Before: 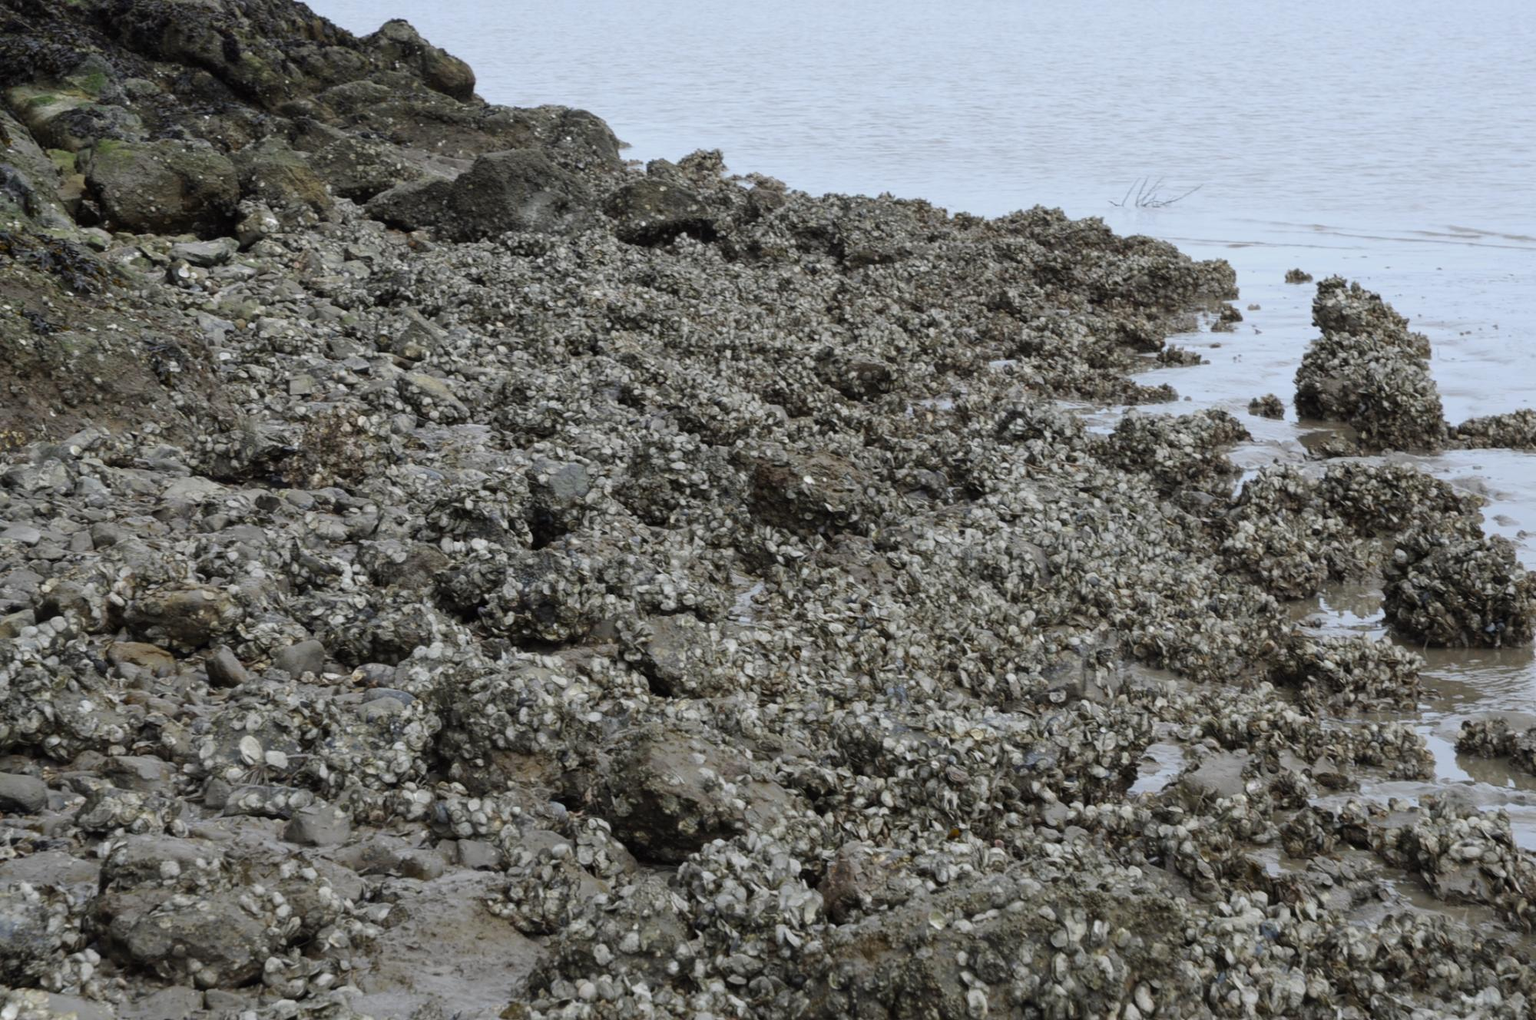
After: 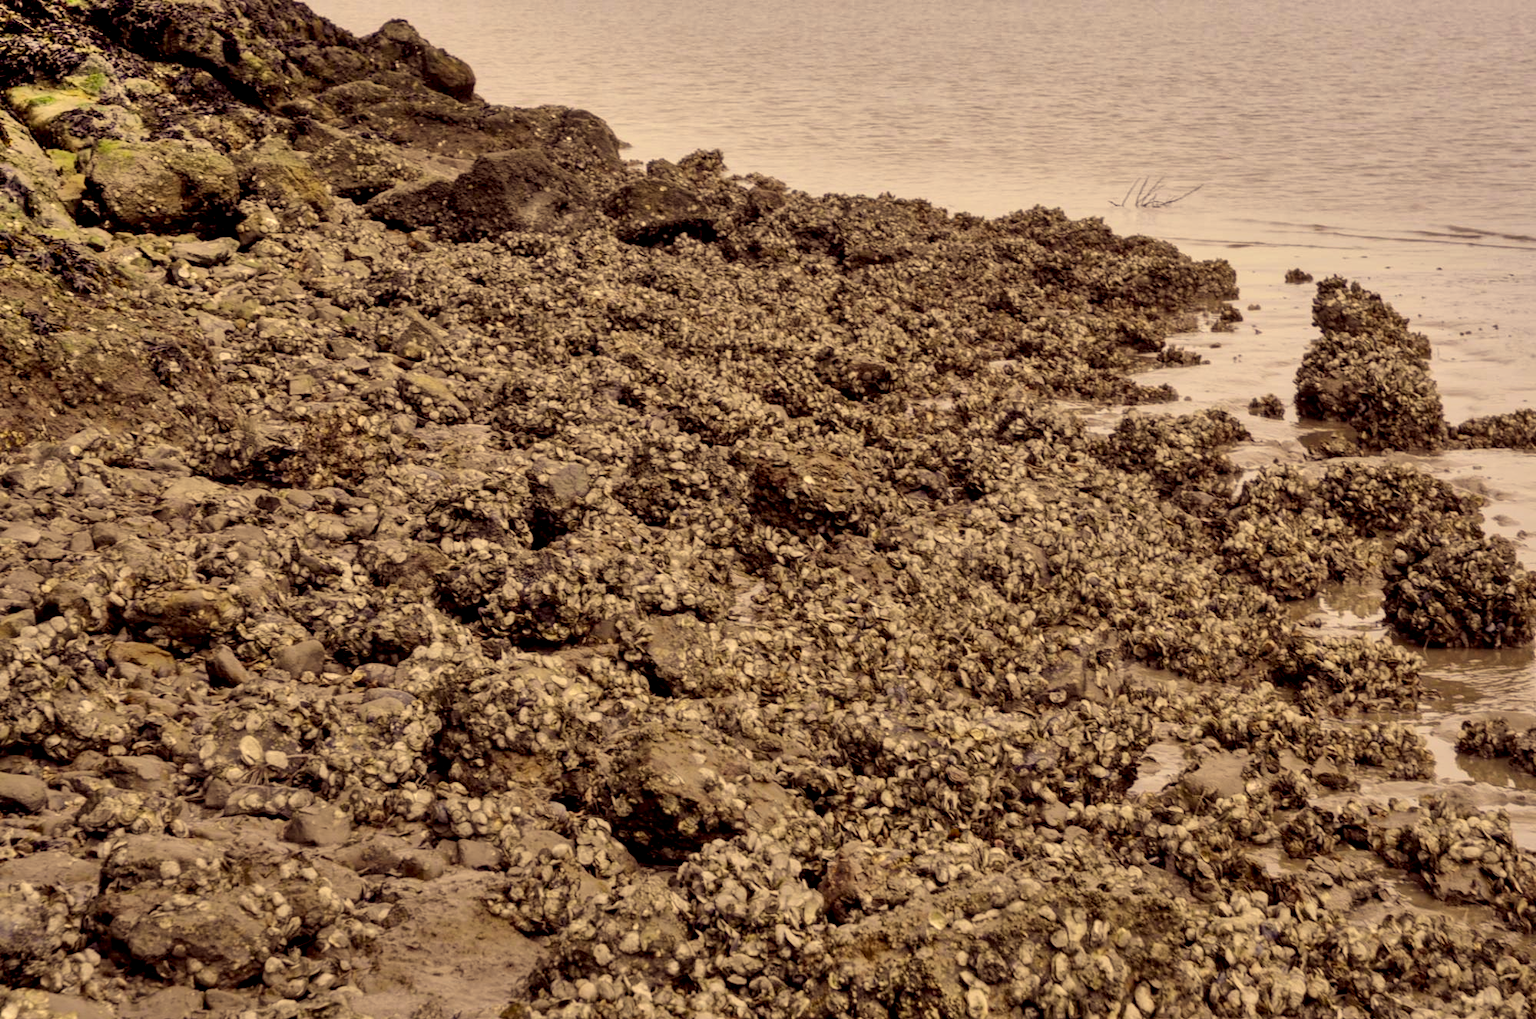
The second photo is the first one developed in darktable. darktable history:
exposure: black level correction 0.01, exposure 0.015 EV, compensate highlight preservation false
shadows and highlights: shadows 74.17, highlights -60.98, soften with gaussian
local contrast: on, module defaults
color correction: highlights a* 9.79, highlights b* 39.07, shadows a* 14.91, shadows b* 3.24
